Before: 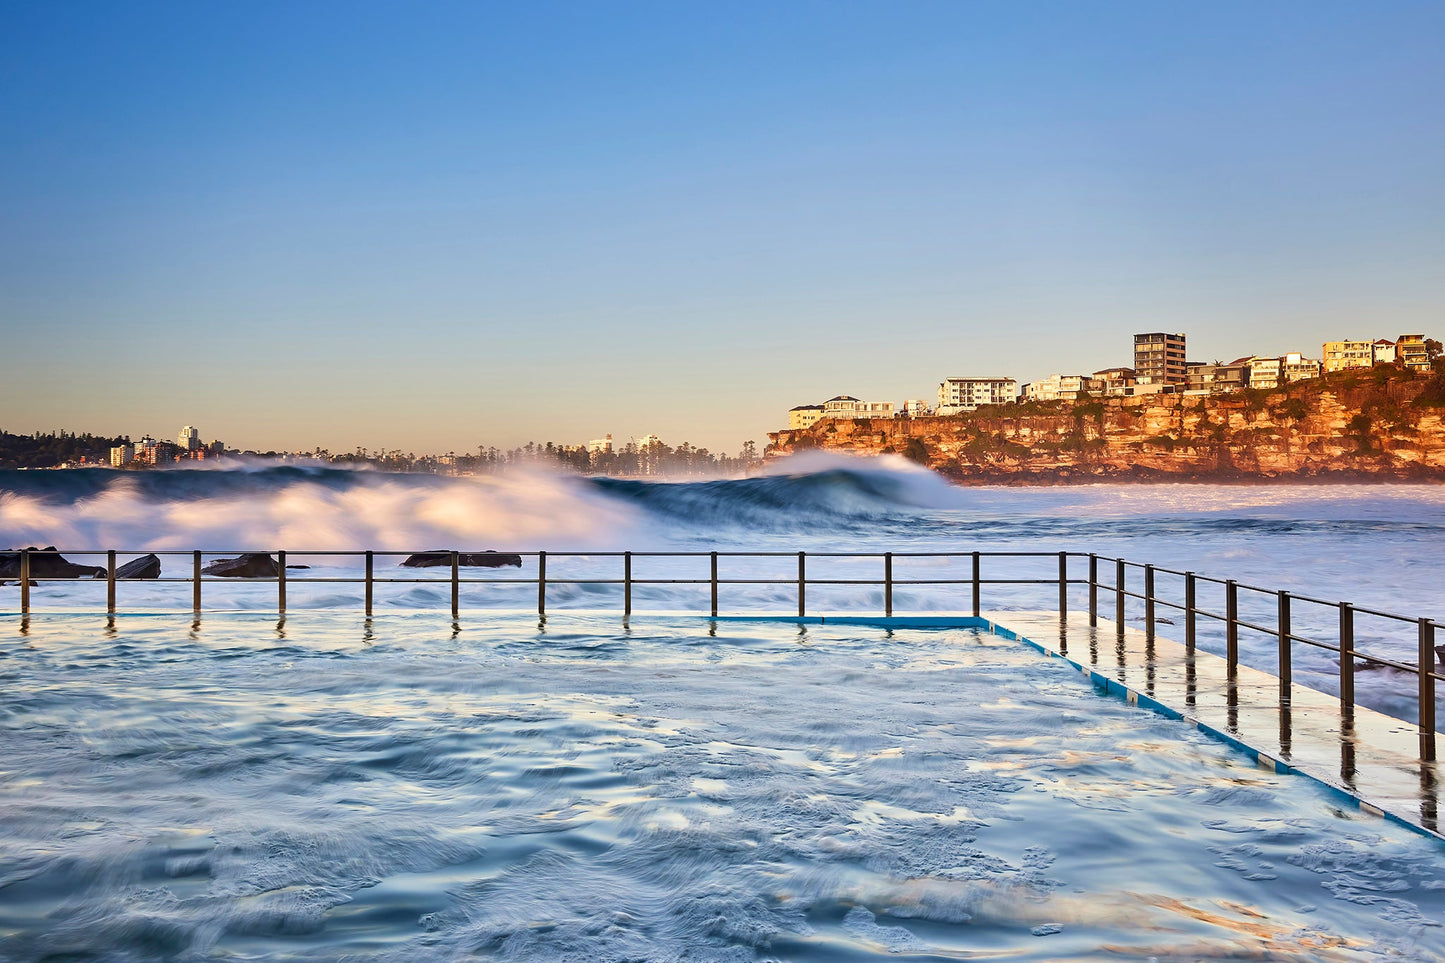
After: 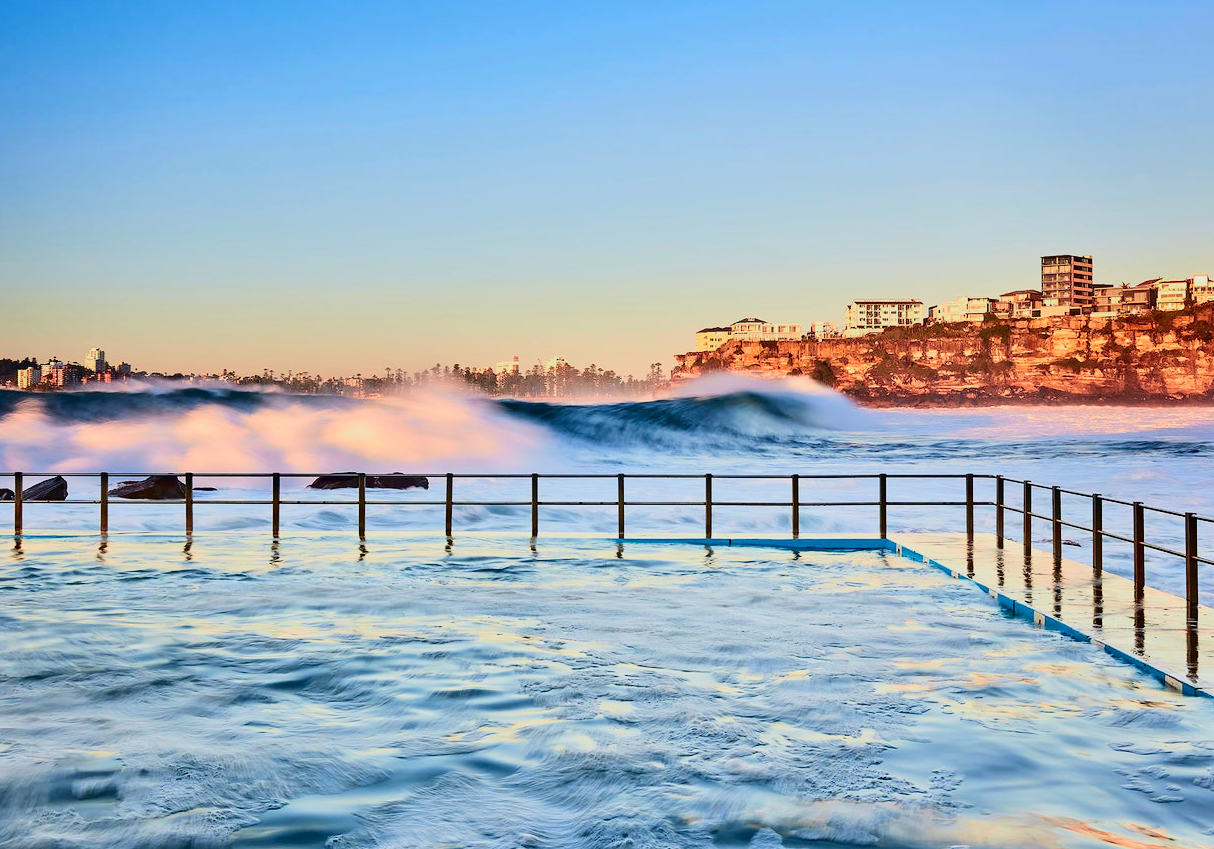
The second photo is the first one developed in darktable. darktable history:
tone curve: curves: ch0 [(0, 0) (0.128, 0.068) (0.292, 0.274) (0.453, 0.507) (0.653, 0.717) (0.785, 0.817) (0.995, 0.917)]; ch1 [(0, 0) (0.384, 0.365) (0.463, 0.447) (0.486, 0.474) (0.503, 0.497) (0.52, 0.525) (0.559, 0.591) (0.583, 0.623) (0.672, 0.699) (0.766, 0.773) (1, 1)]; ch2 [(0, 0) (0.374, 0.344) (0.446, 0.443) (0.501, 0.5) (0.527, 0.549) (0.565, 0.582) (0.624, 0.632) (1, 1)], color space Lab, independent channels, preserve colors none
crop: left 6.446%, top 8.188%, right 9.538%, bottom 3.548%
